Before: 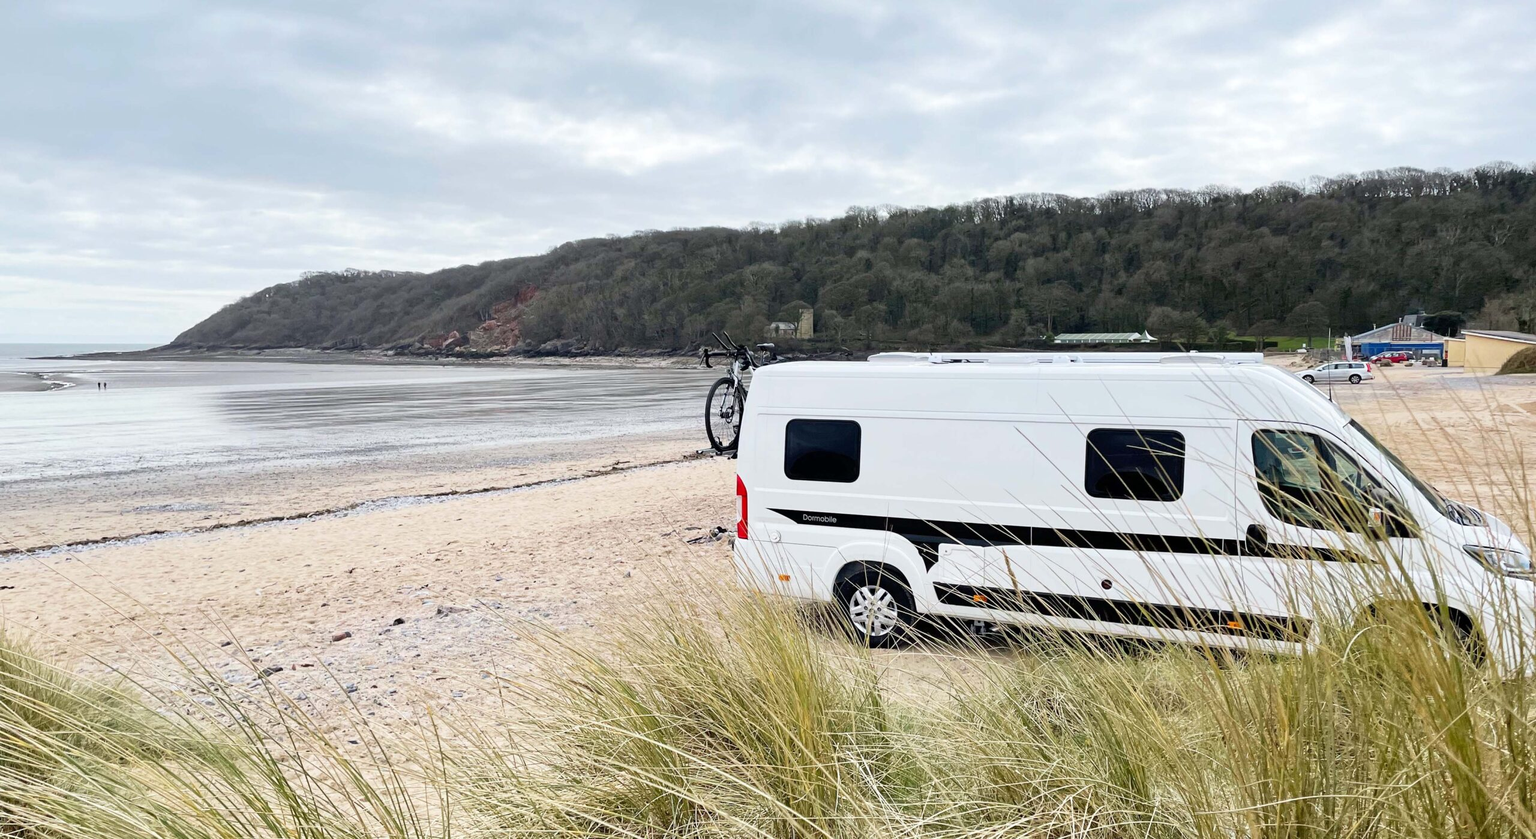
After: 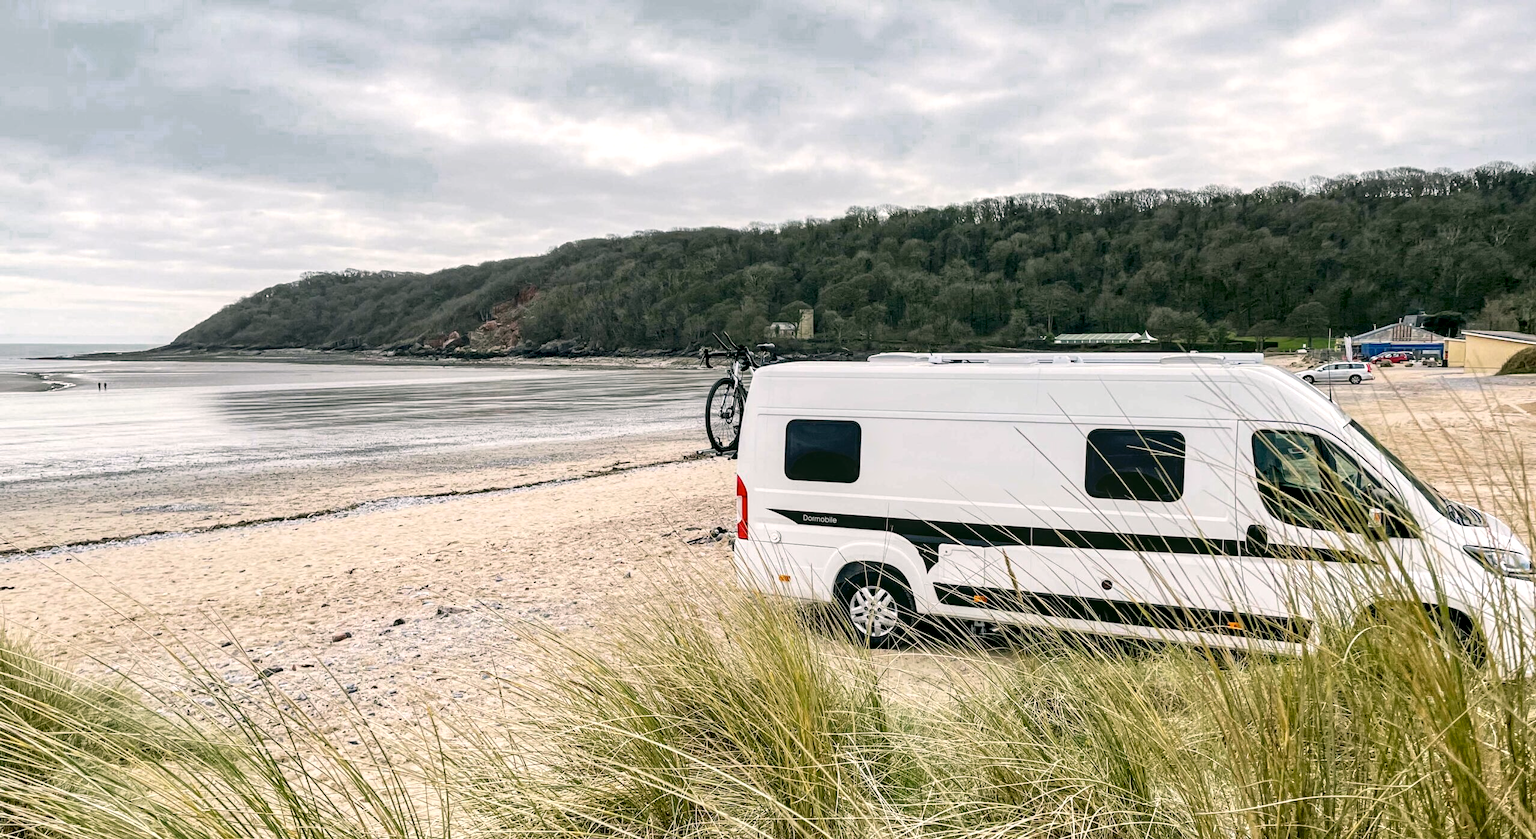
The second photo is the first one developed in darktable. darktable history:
color correction: highlights a* 4.37, highlights b* 4.94, shadows a* -7.9, shadows b* 4.74
color zones: curves: ch0 [(0.25, 0.5) (0.636, 0.25) (0.75, 0.5)]
local contrast: highlights 59%, detail 145%
